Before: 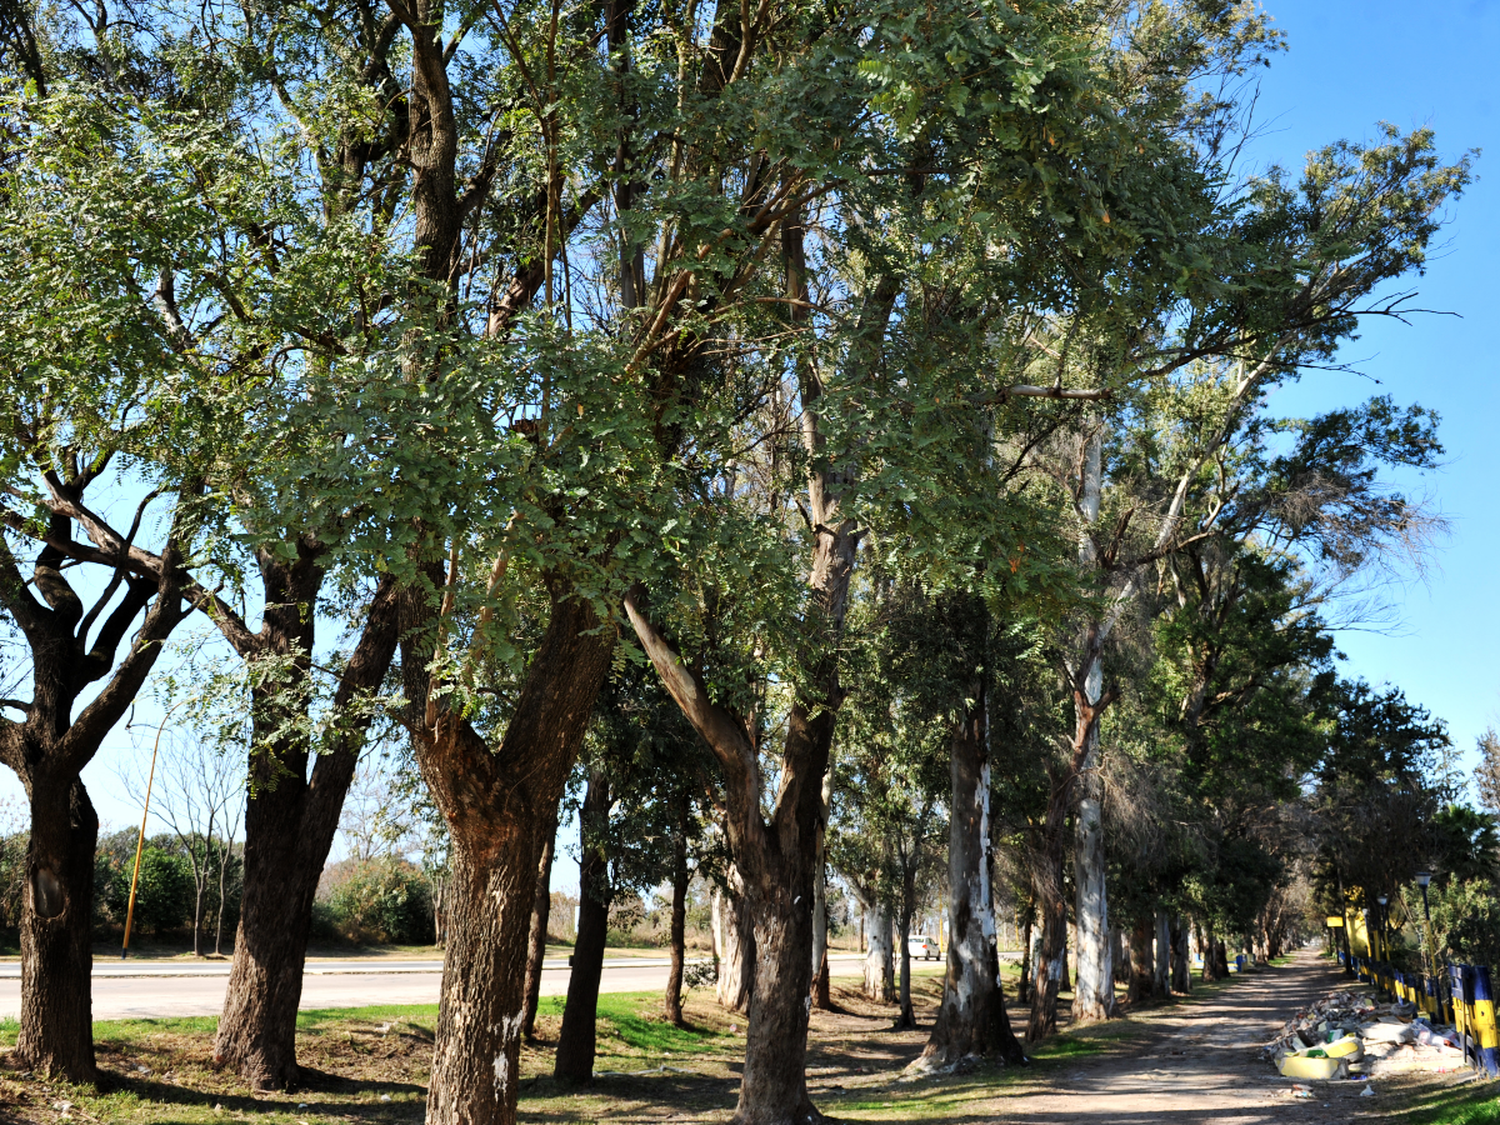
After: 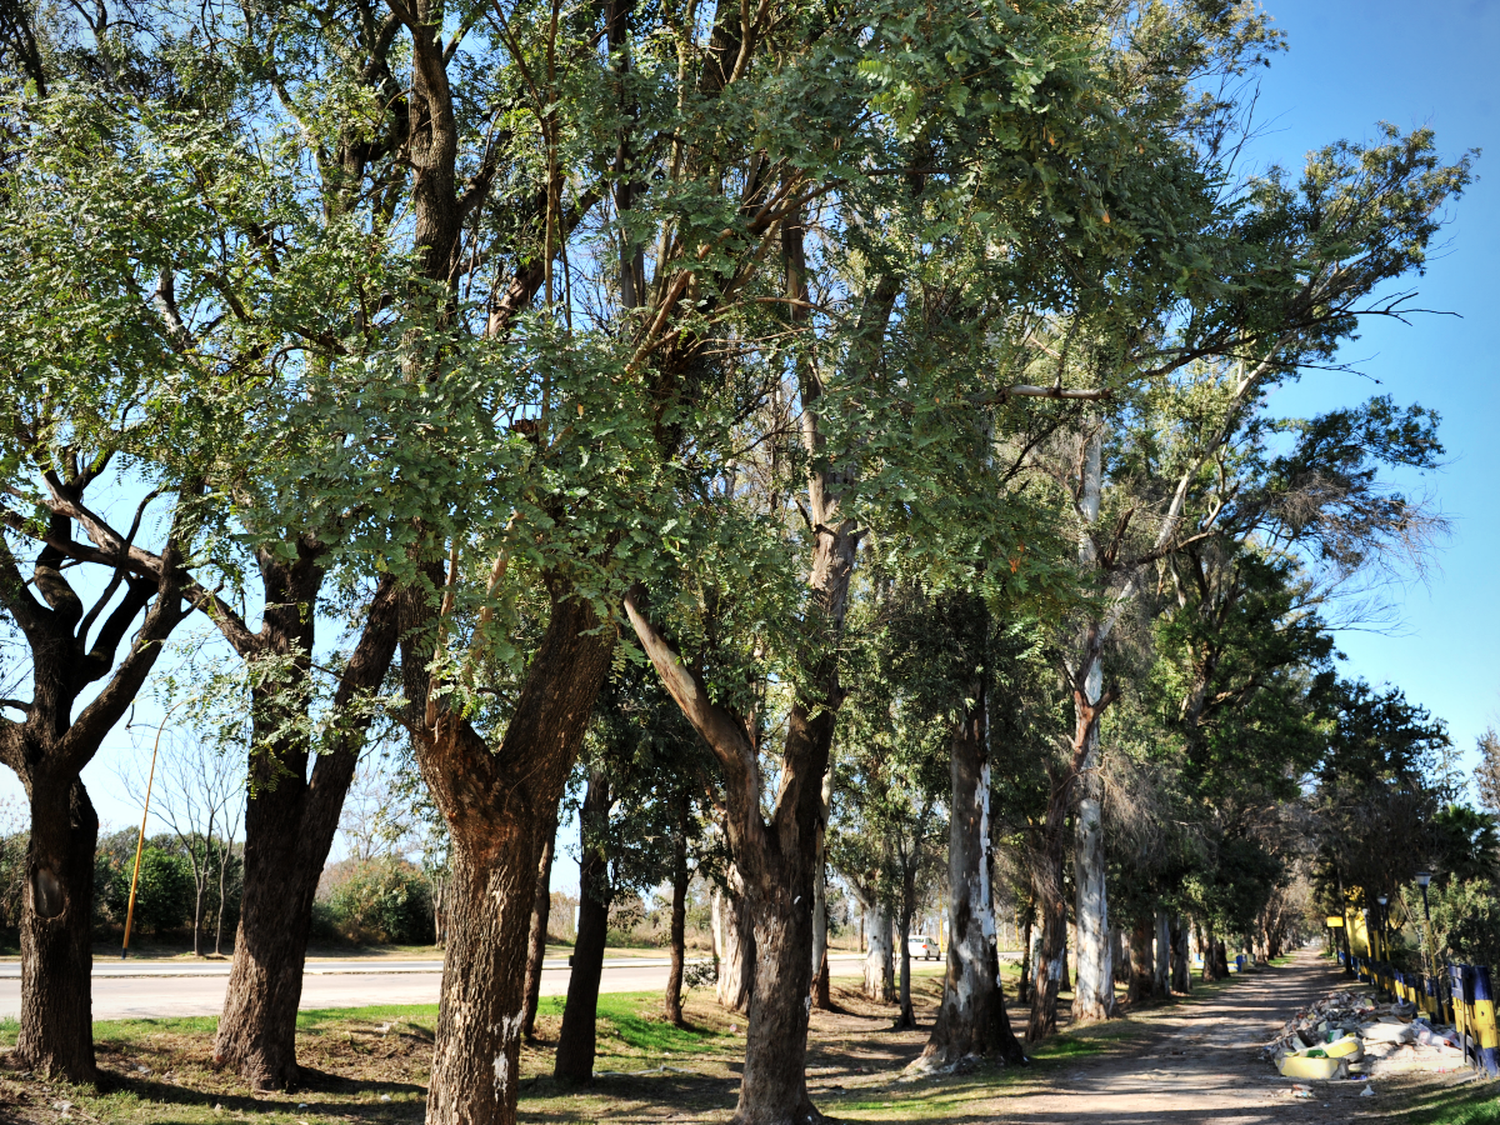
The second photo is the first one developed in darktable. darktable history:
vignetting: fall-off start 97.39%, fall-off radius 78.72%, brightness -0.538, saturation -0.506, width/height ratio 1.121, unbound false
shadows and highlights: low approximation 0.01, soften with gaussian
